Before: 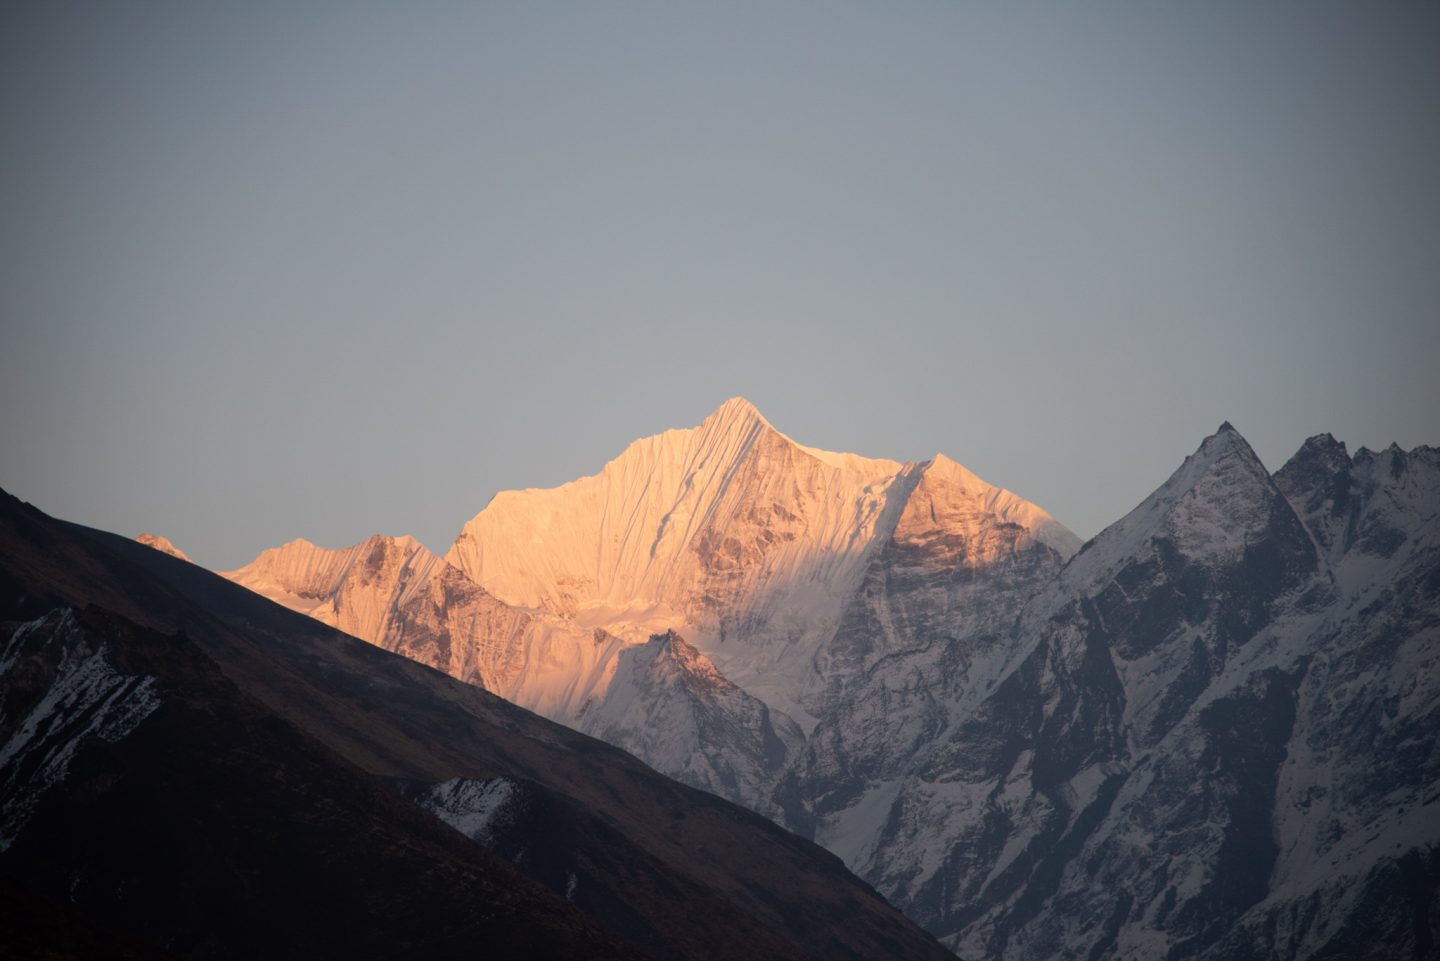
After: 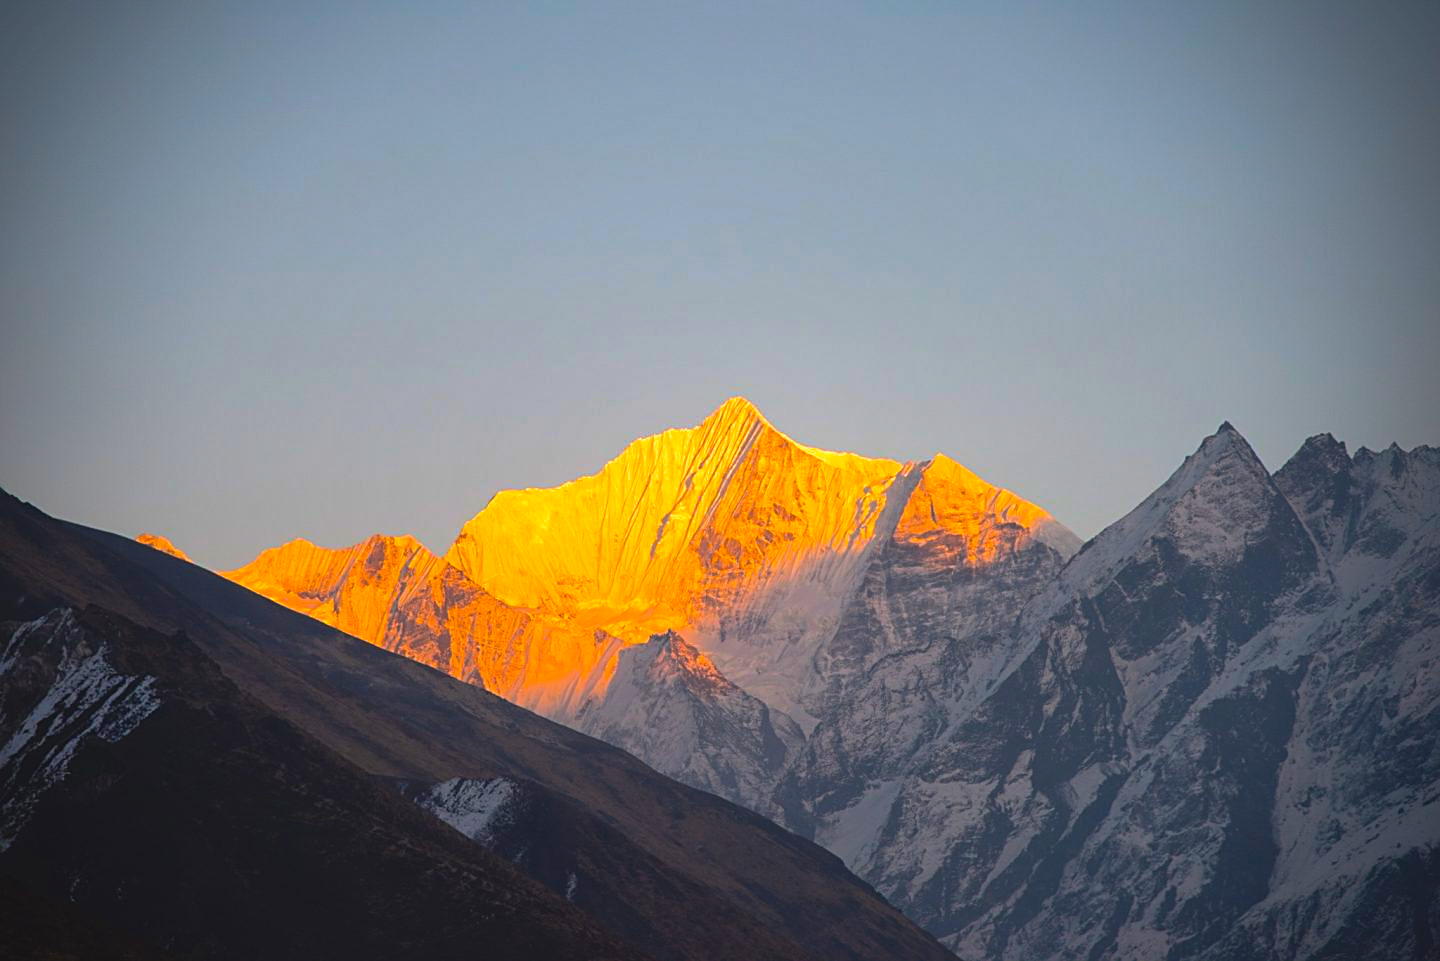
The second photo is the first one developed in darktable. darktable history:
sharpen: on, module defaults
exposure: exposure 0.201 EV, compensate highlight preservation false
shadows and highlights: on, module defaults
color balance rgb: global offset › luminance 0.479%, linear chroma grading › shadows -39.338%, linear chroma grading › highlights 40.282%, linear chroma grading › global chroma 44.344%, linear chroma grading › mid-tones -29.724%, perceptual saturation grading › global saturation 31.031%, perceptual brilliance grading › highlights 11.14%, perceptual brilliance grading › shadows -11.052%
